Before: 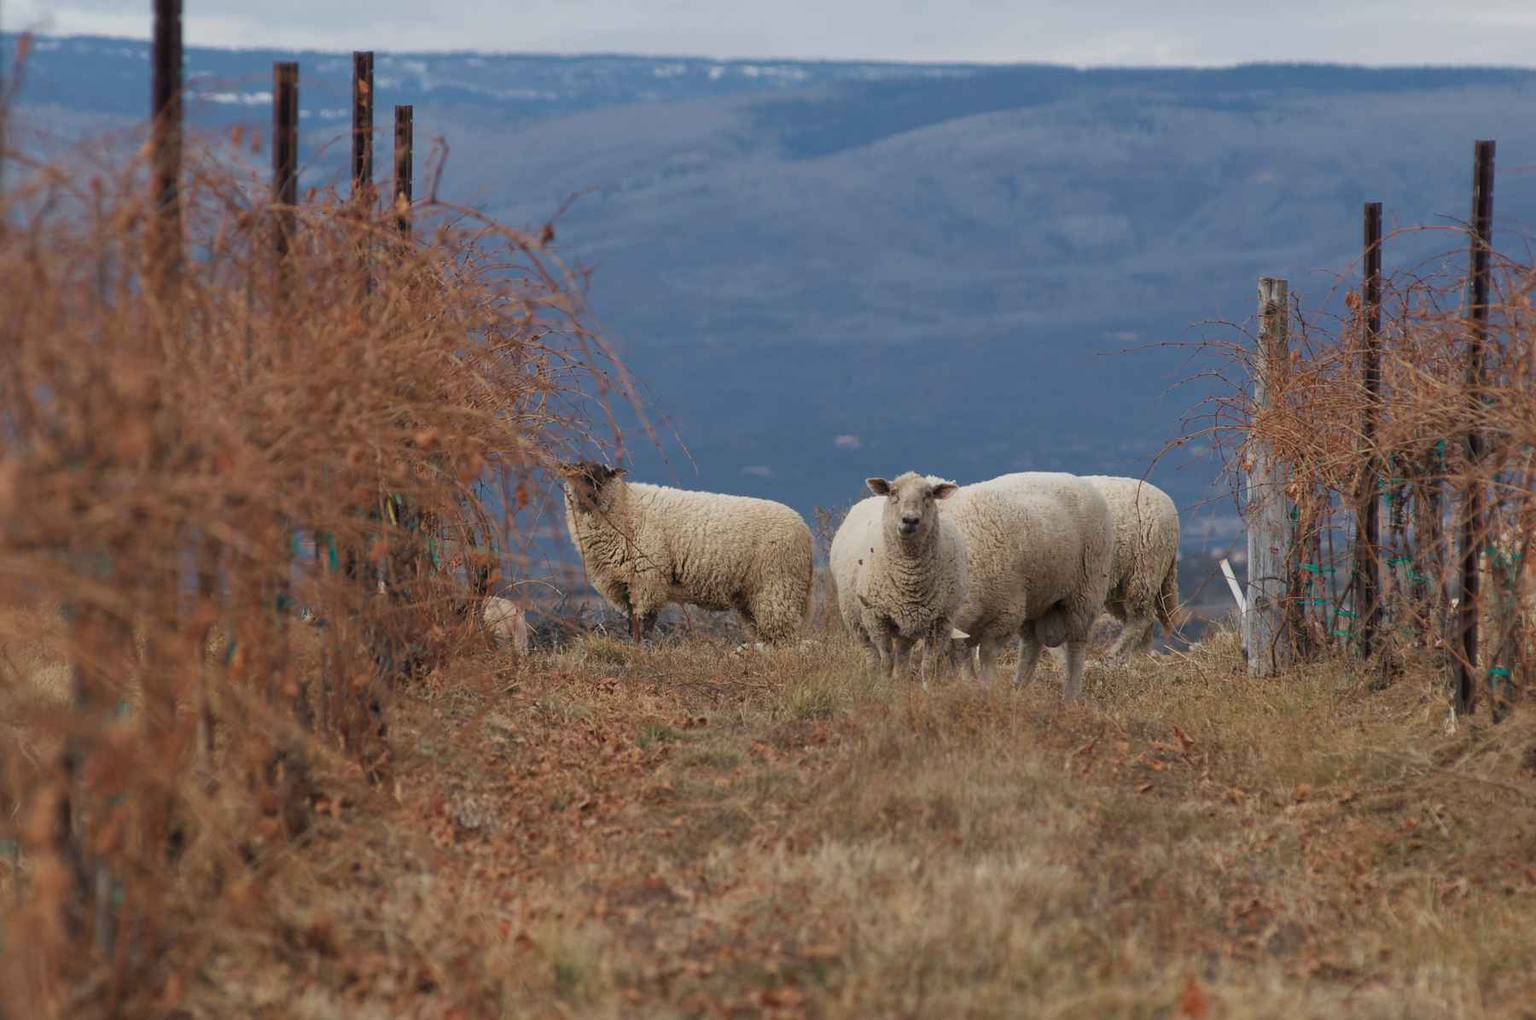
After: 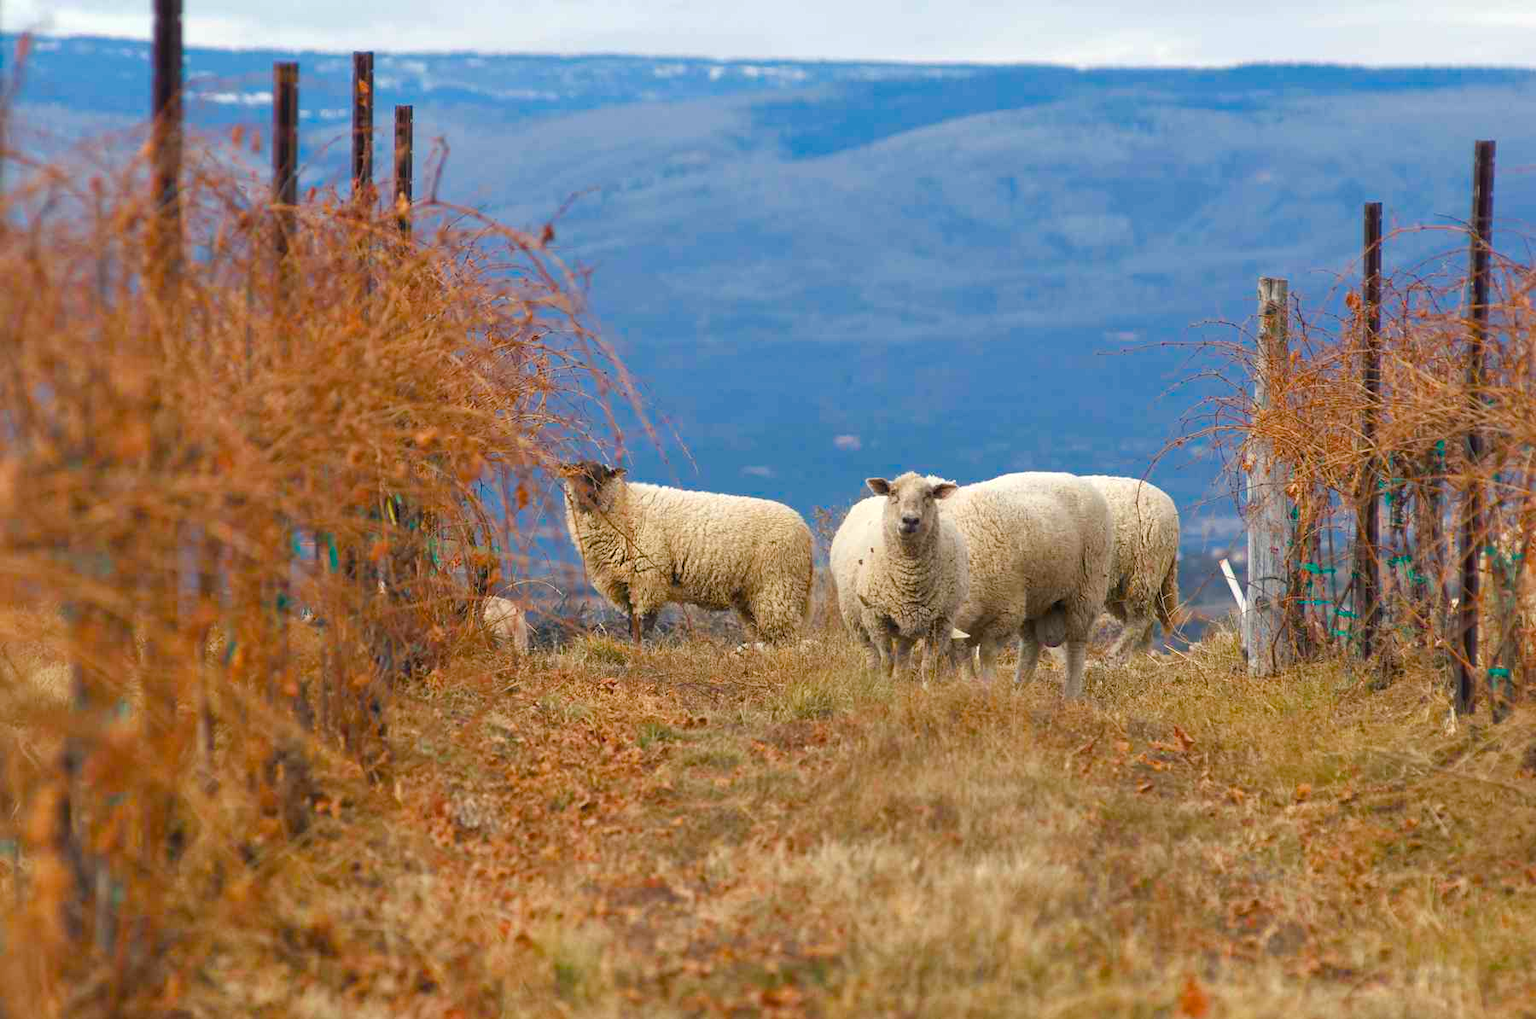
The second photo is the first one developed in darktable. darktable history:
exposure: black level correction 0, exposure 0.594 EV, compensate exposure bias true, compensate highlight preservation false
color balance rgb: shadows lift › chroma 2.057%, shadows lift › hue 215.57°, highlights gain › luminance 5.971%, highlights gain › chroma 1.303%, highlights gain › hue 92.59°, linear chroma grading › shadows 9.456%, linear chroma grading › highlights 9.243%, linear chroma grading › global chroma 14.919%, linear chroma grading › mid-tones 14.985%, perceptual saturation grading › global saturation 20%, perceptual saturation grading › highlights -25.36%, perceptual saturation grading › shadows 24.407%
color correction: highlights b* 0.039
